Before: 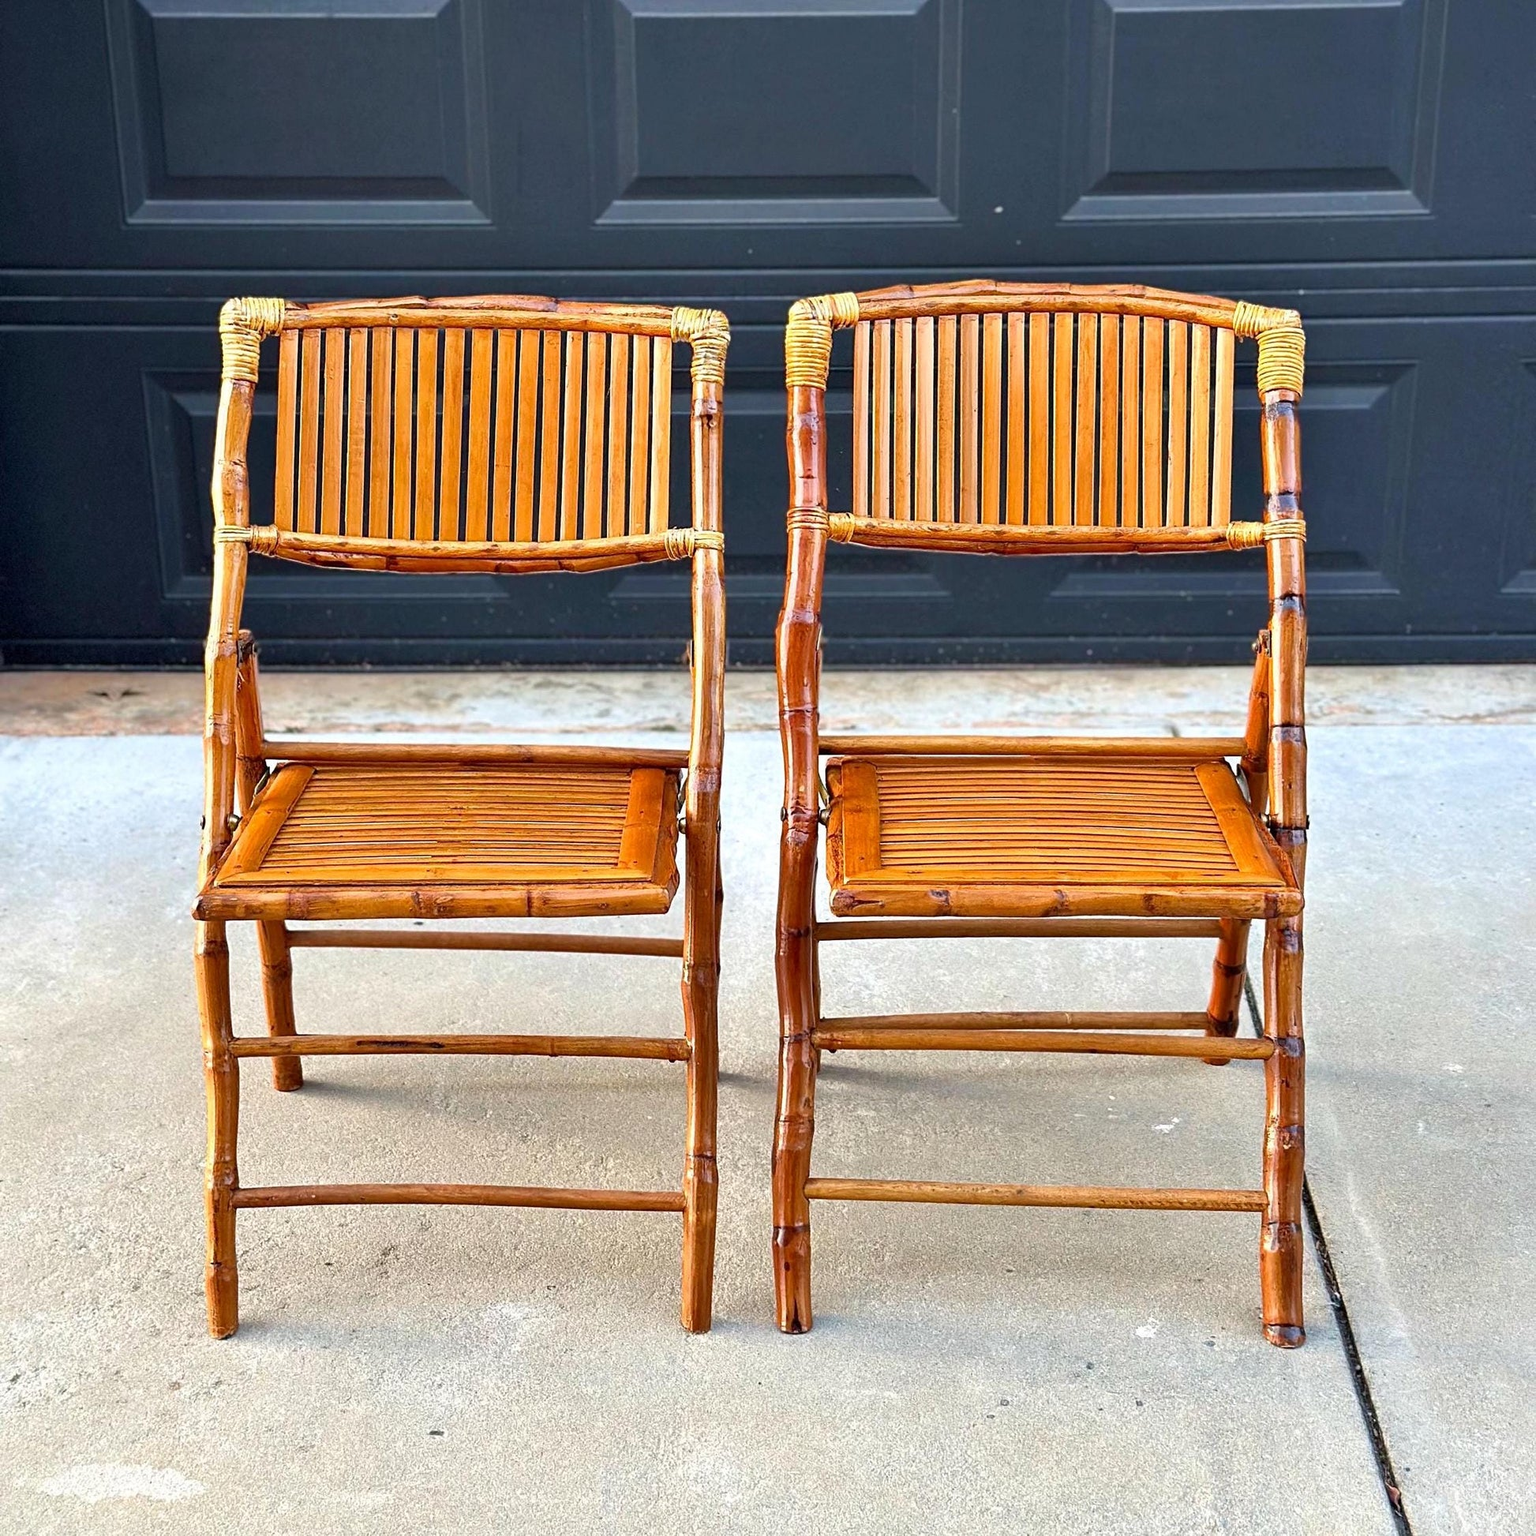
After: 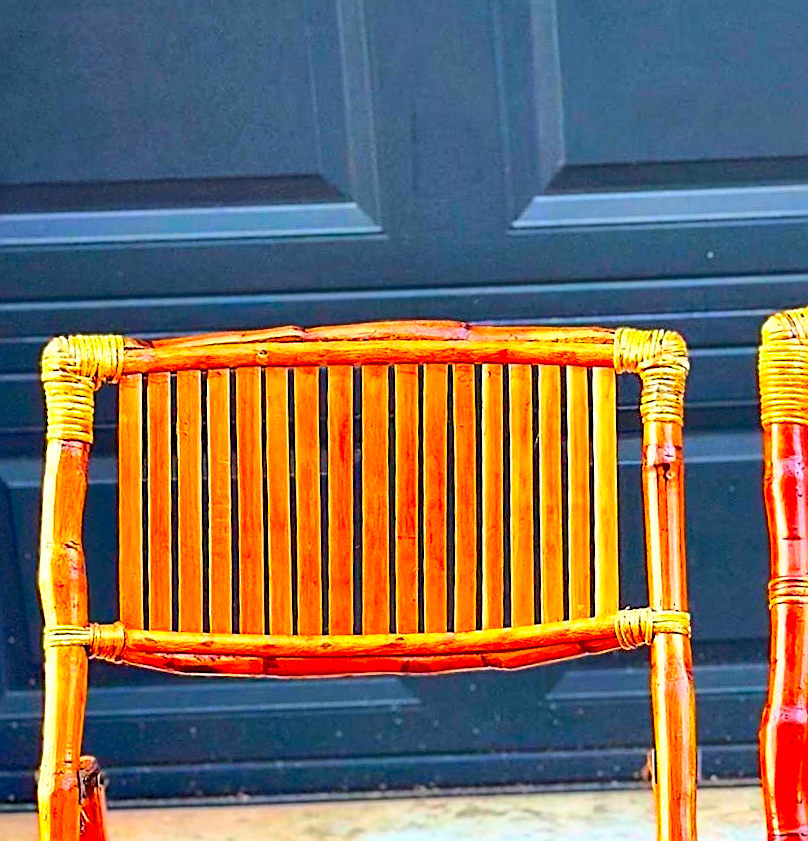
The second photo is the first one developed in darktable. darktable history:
rotate and perspective: rotation -2°, crop left 0.022, crop right 0.978, crop top 0.049, crop bottom 0.951
sharpen: on, module defaults
shadows and highlights: on, module defaults
crop and rotate: left 10.817%, top 0.062%, right 47.194%, bottom 53.626%
base curve: curves: ch0 [(0, 0) (0.032, 0.037) (0.105, 0.228) (0.435, 0.76) (0.856, 0.983) (1, 1)]
color correction: saturation 1.8
